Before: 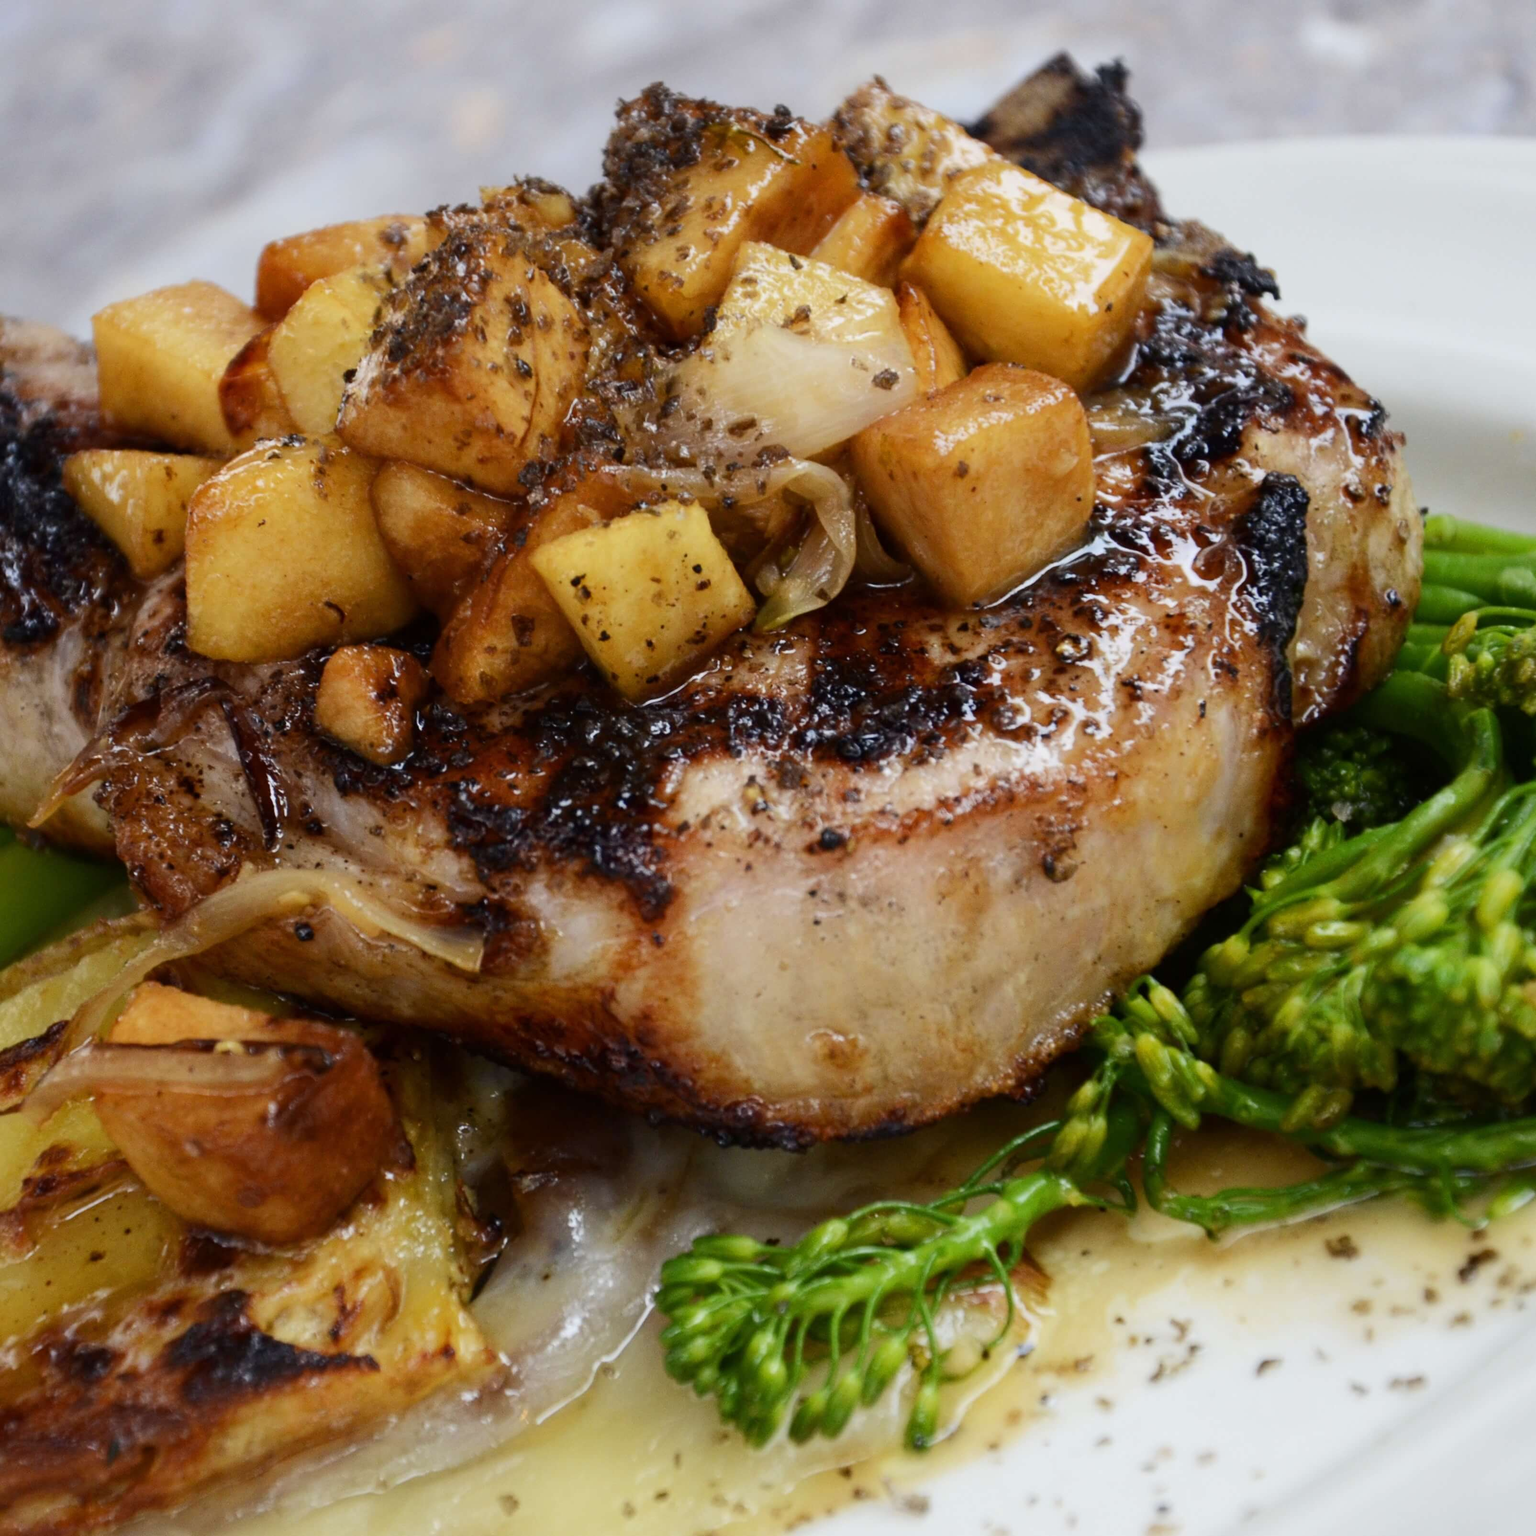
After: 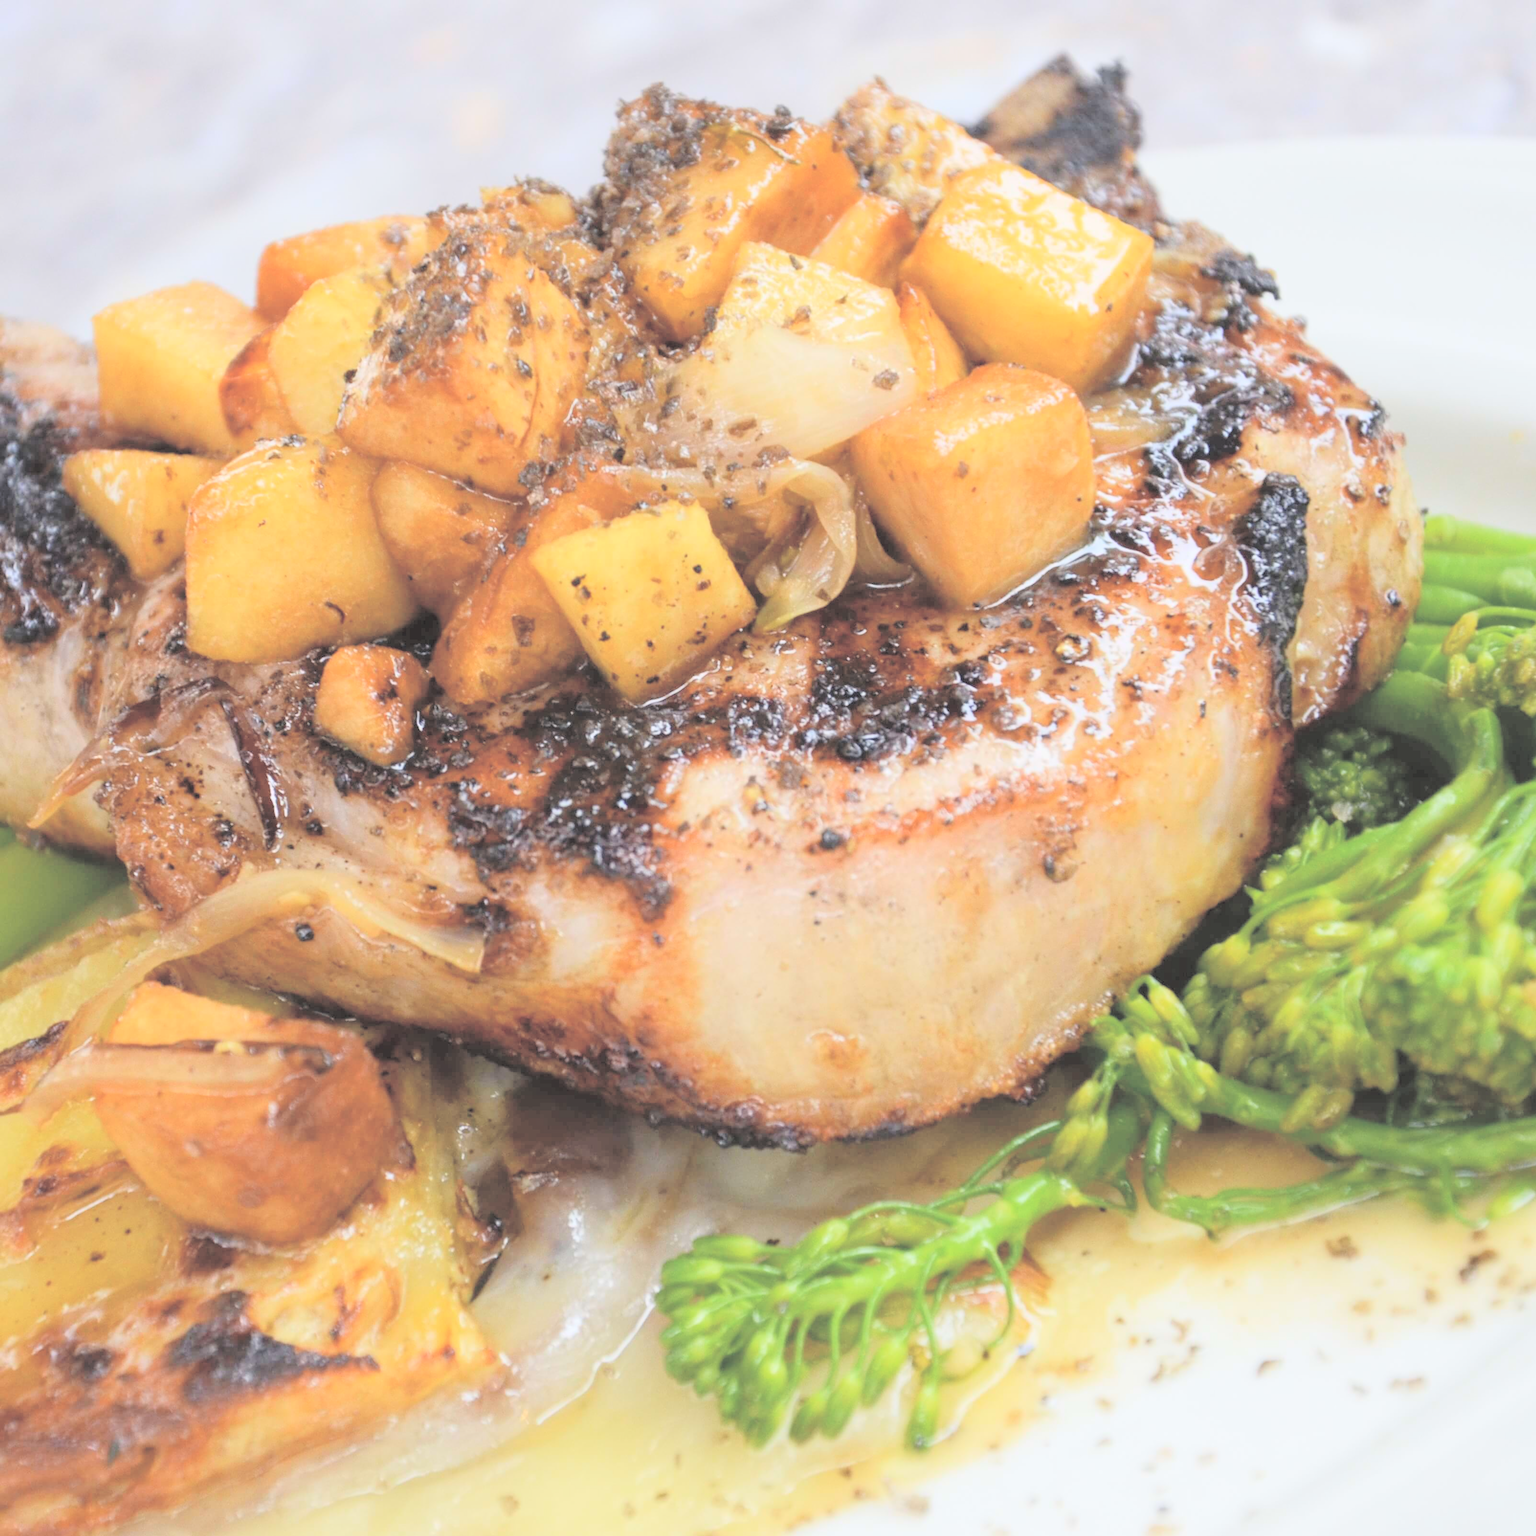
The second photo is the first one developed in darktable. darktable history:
contrast brightness saturation: brightness 0.998
